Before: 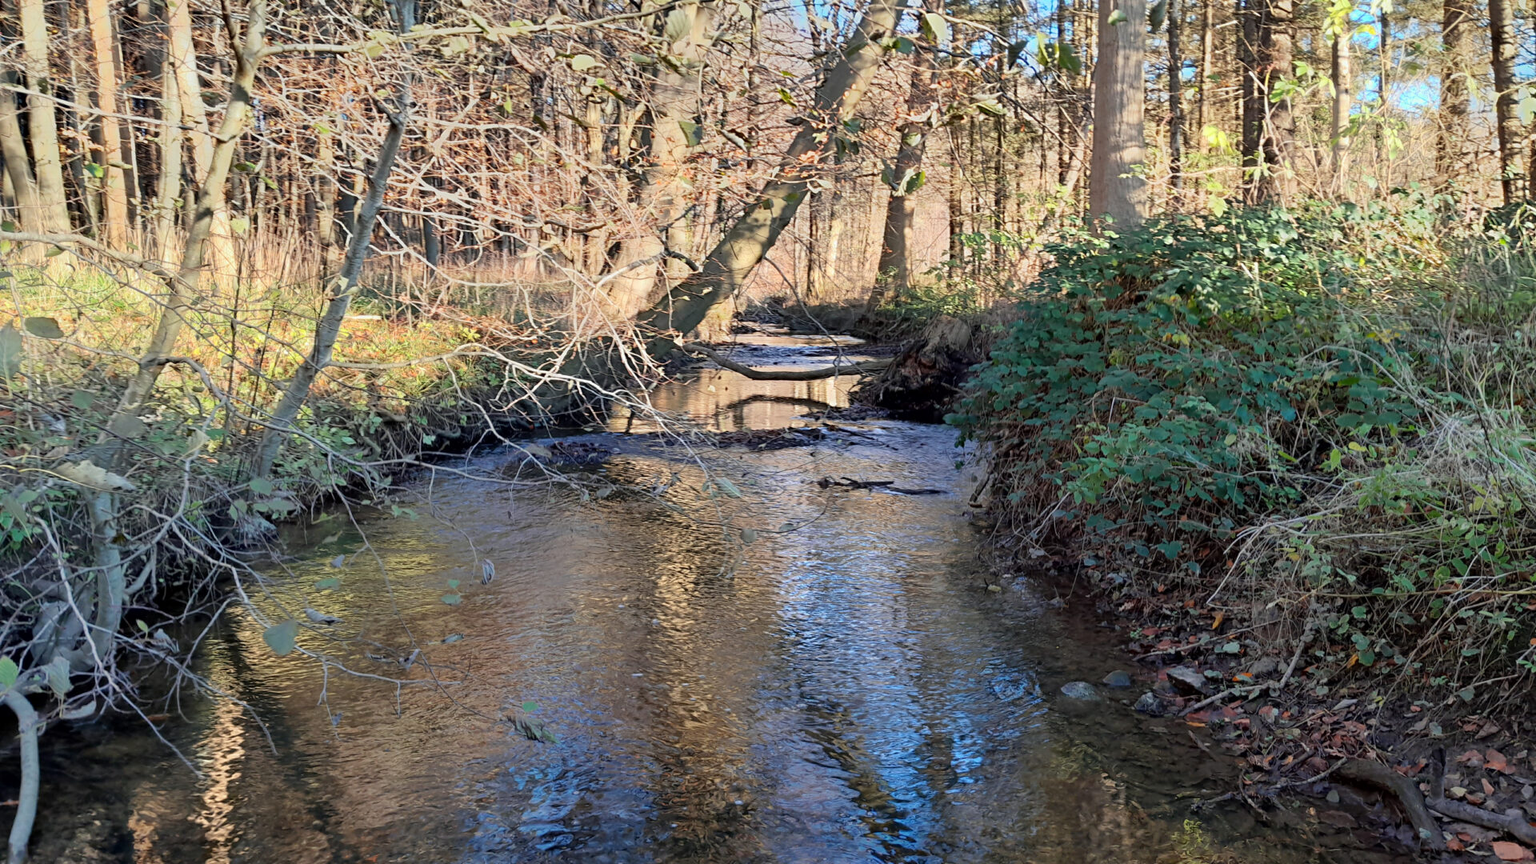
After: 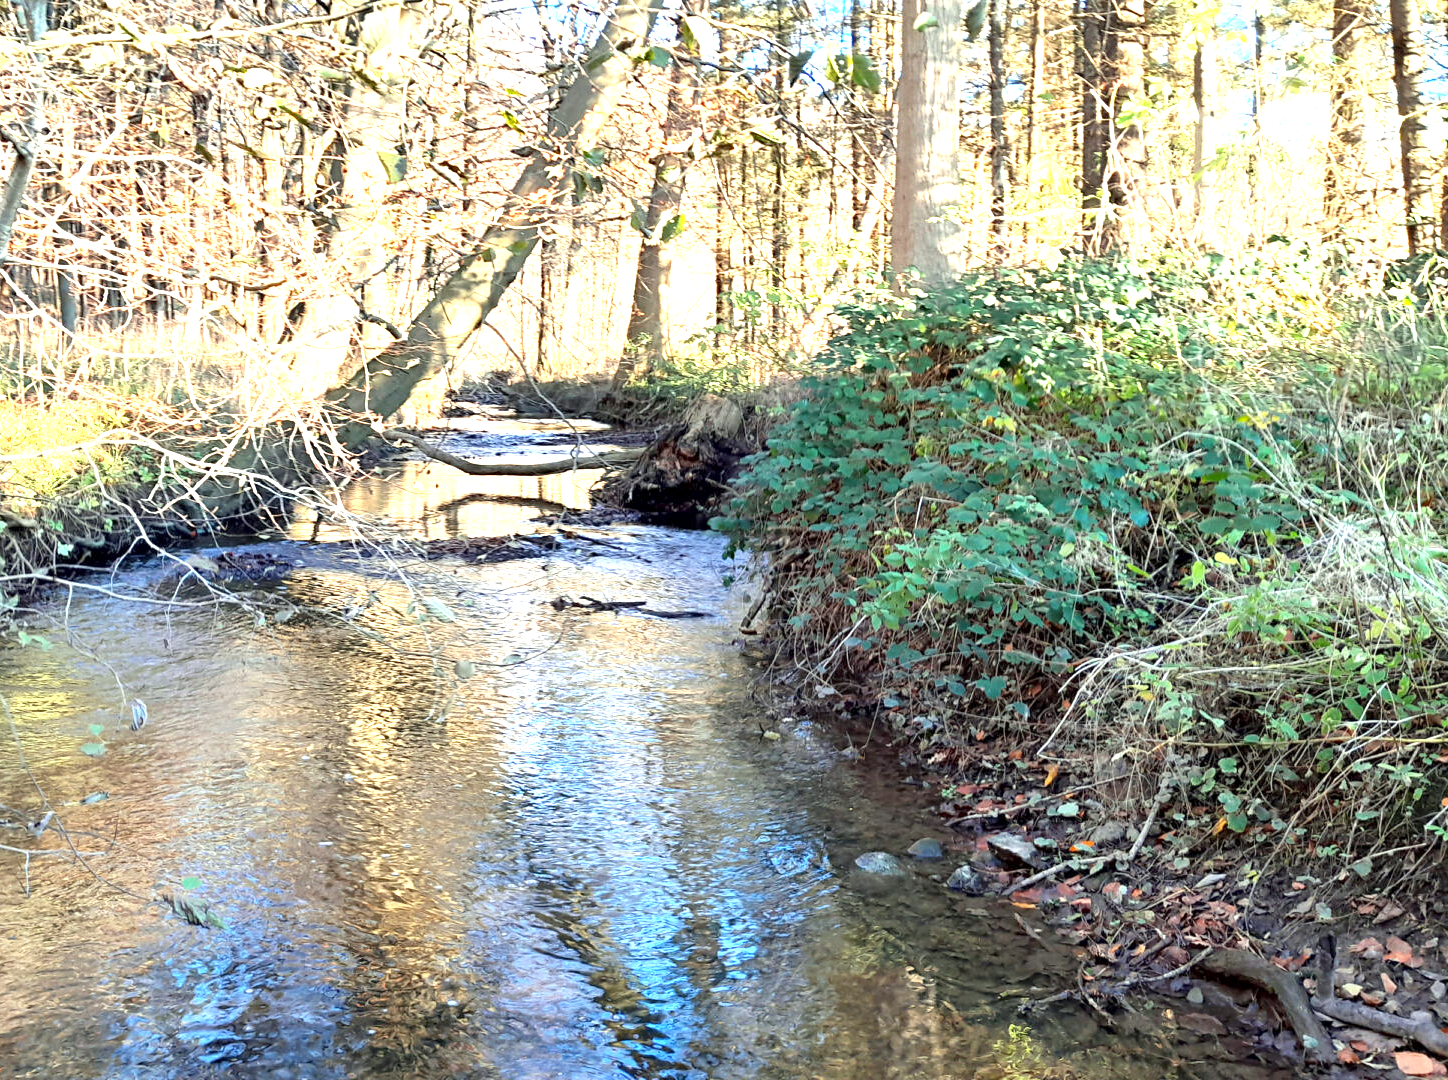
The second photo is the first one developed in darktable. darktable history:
crop and rotate: left 24.551%
exposure: black level correction 0.001, exposure 1.636 EV, compensate highlight preservation false
color correction: highlights a* -4.71, highlights b* 5.06, saturation 0.97
